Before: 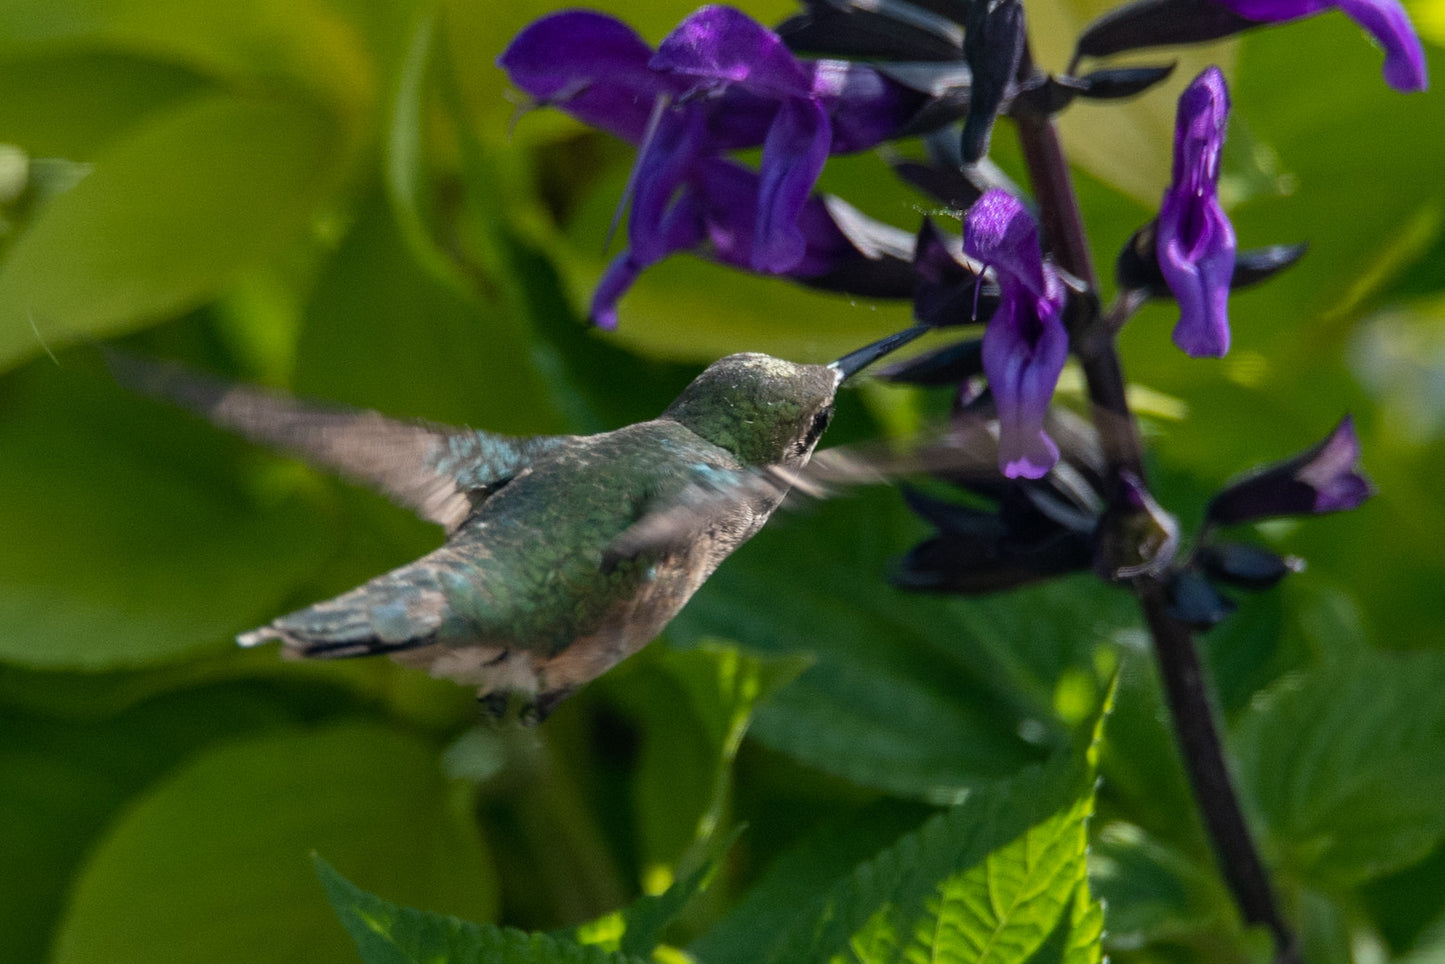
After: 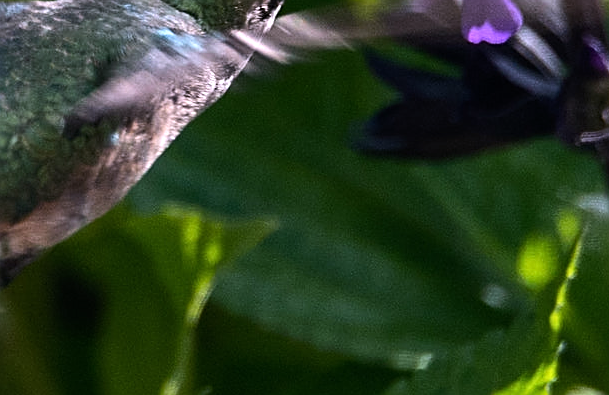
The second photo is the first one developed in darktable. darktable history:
white balance: red 1.042, blue 1.17
crop: left 37.221%, top 45.169%, right 20.63%, bottom 13.777%
sharpen: on, module defaults
tone equalizer: -8 EV -0.75 EV, -7 EV -0.7 EV, -6 EV -0.6 EV, -5 EV -0.4 EV, -3 EV 0.4 EV, -2 EV 0.6 EV, -1 EV 0.7 EV, +0 EV 0.75 EV, edges refinement/feathering 500, mask exposure compensation -1.57 EV, preserve details no
